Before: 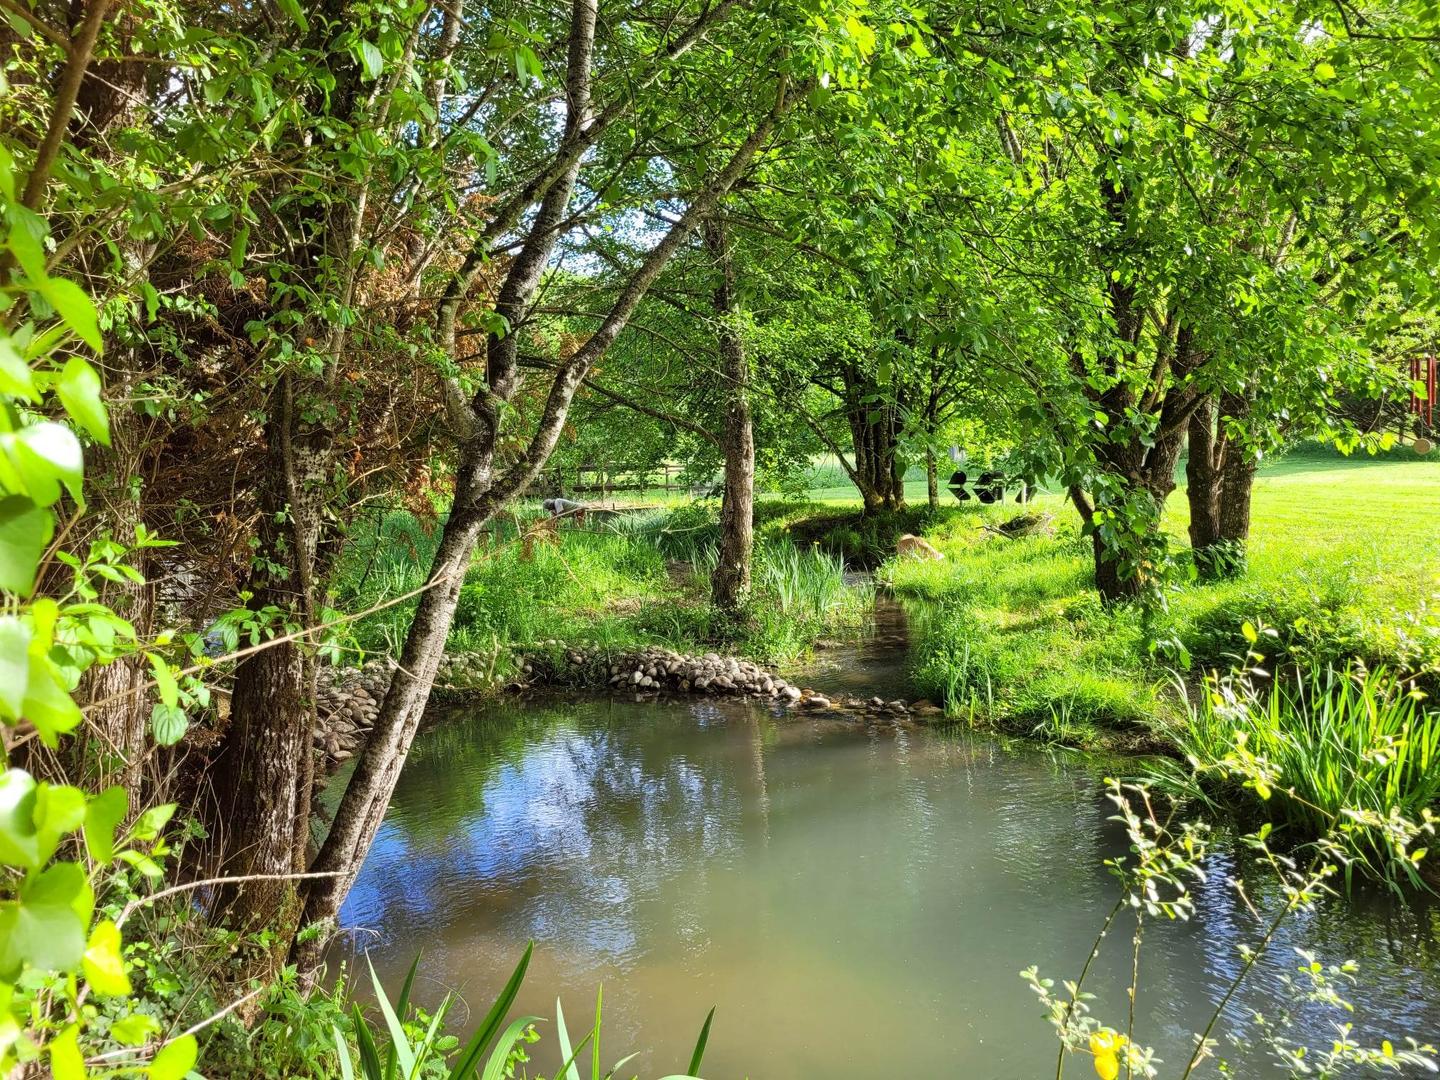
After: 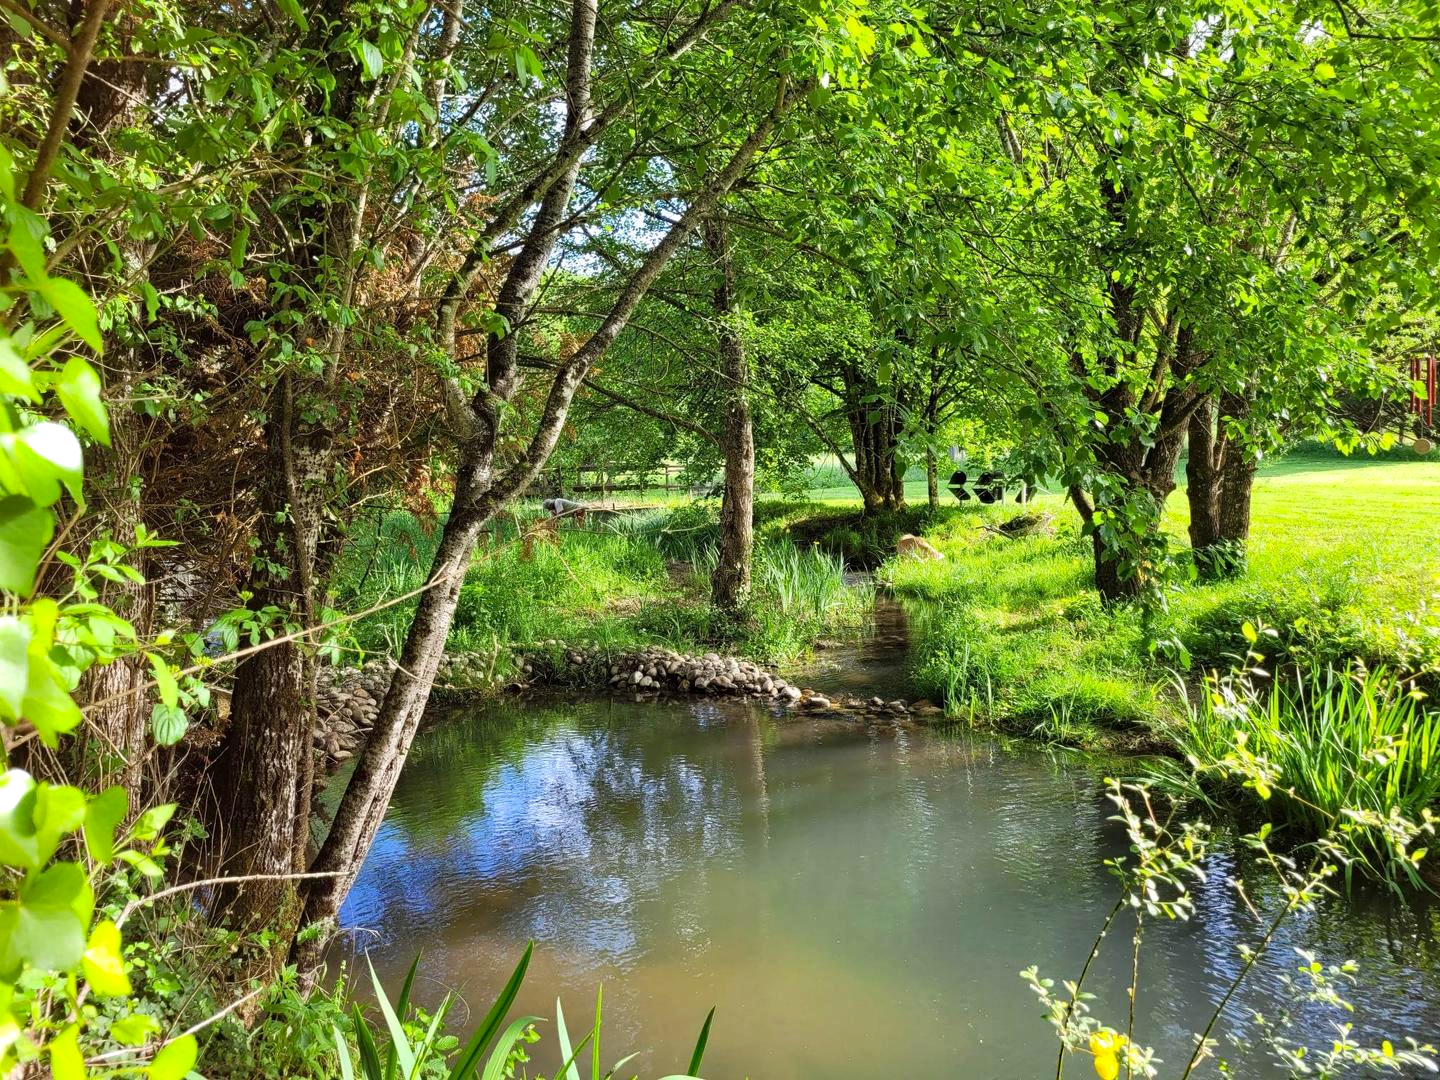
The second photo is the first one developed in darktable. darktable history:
haze removal: strength 0.298, distance 0.25, compatibility mode true, adaptive false
